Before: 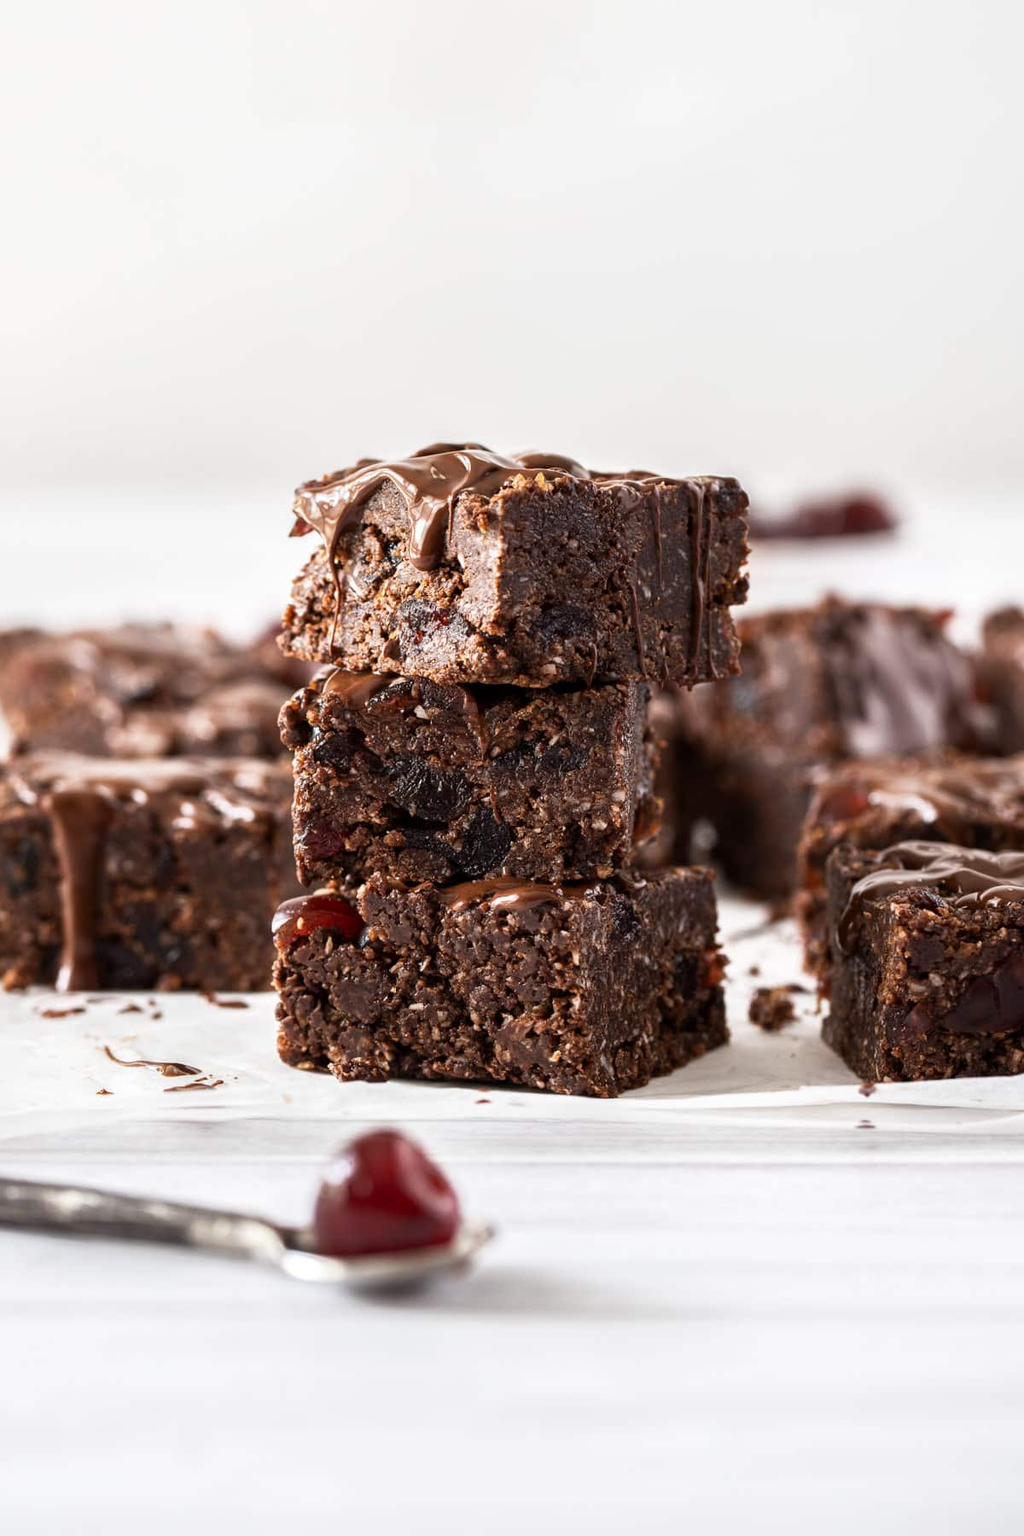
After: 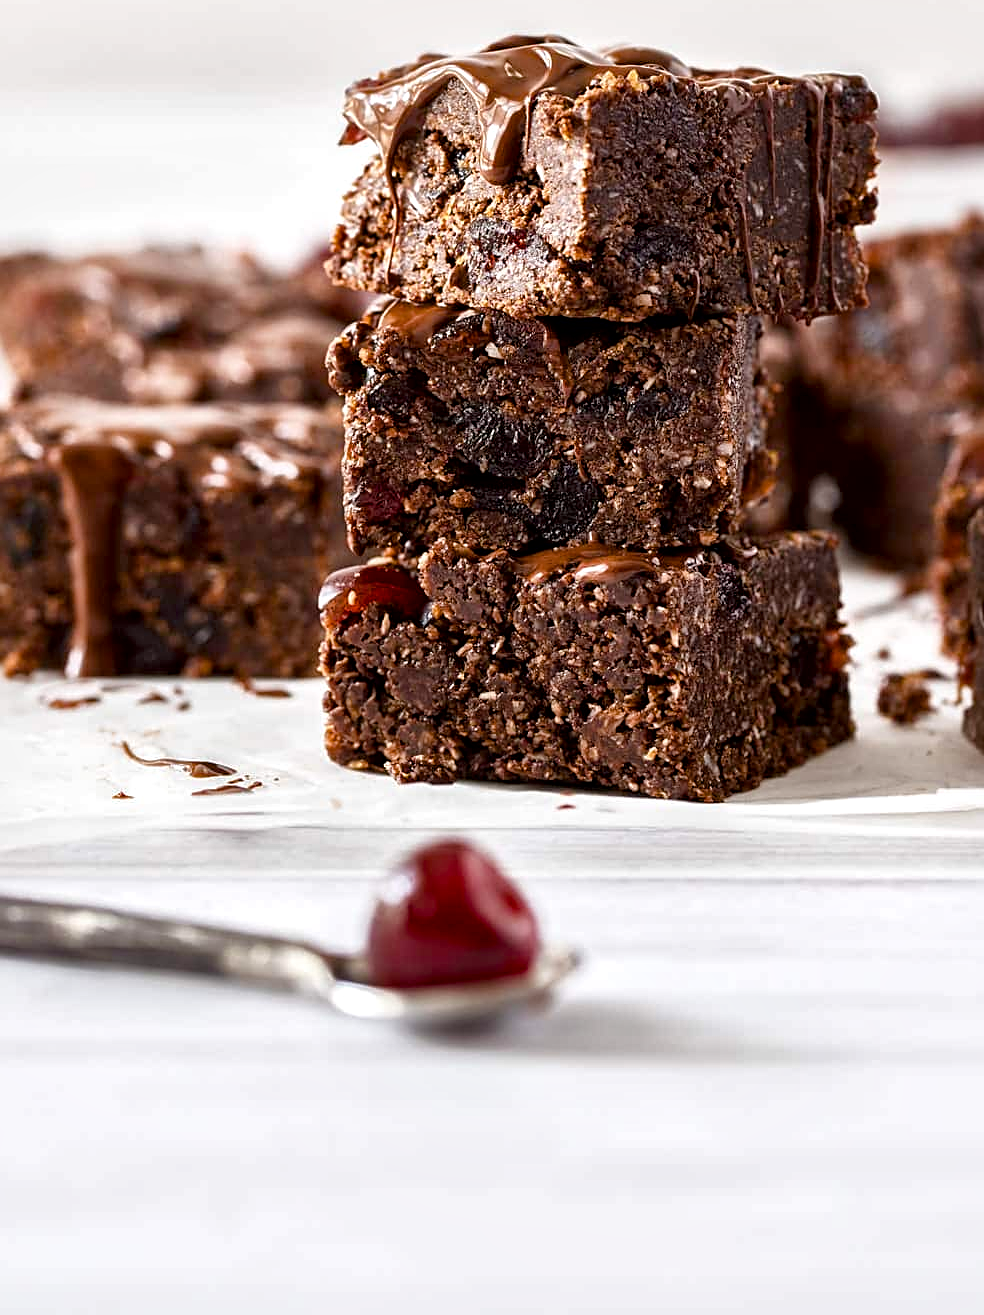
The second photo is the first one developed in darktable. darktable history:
sharpen: on, module defaults
color balance rgb: perceptual saturation grading › global saturation 20%, perceptual saturation grading › highlights -25.196%, perceptual saturation grading › shadows 24.342%, global vibrance 20%
crop: top 26.891%, right 17.954%
local contrast: mode bilateral grid, contrast 19, coarseness 50, detail 150%, midtone range 0.2
